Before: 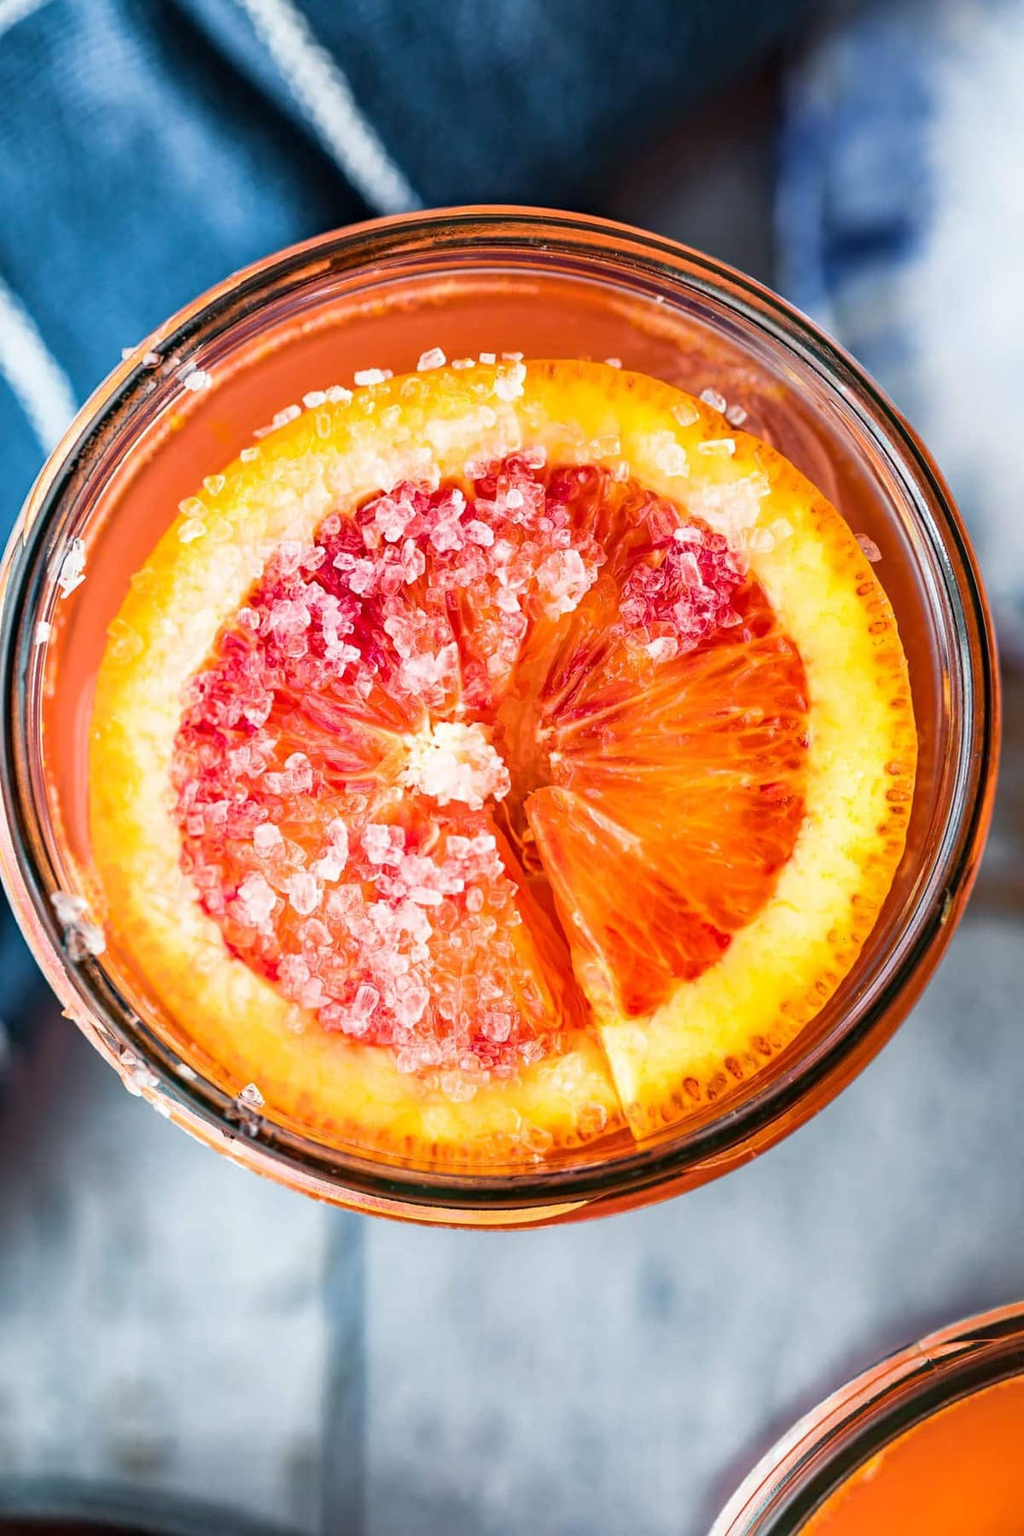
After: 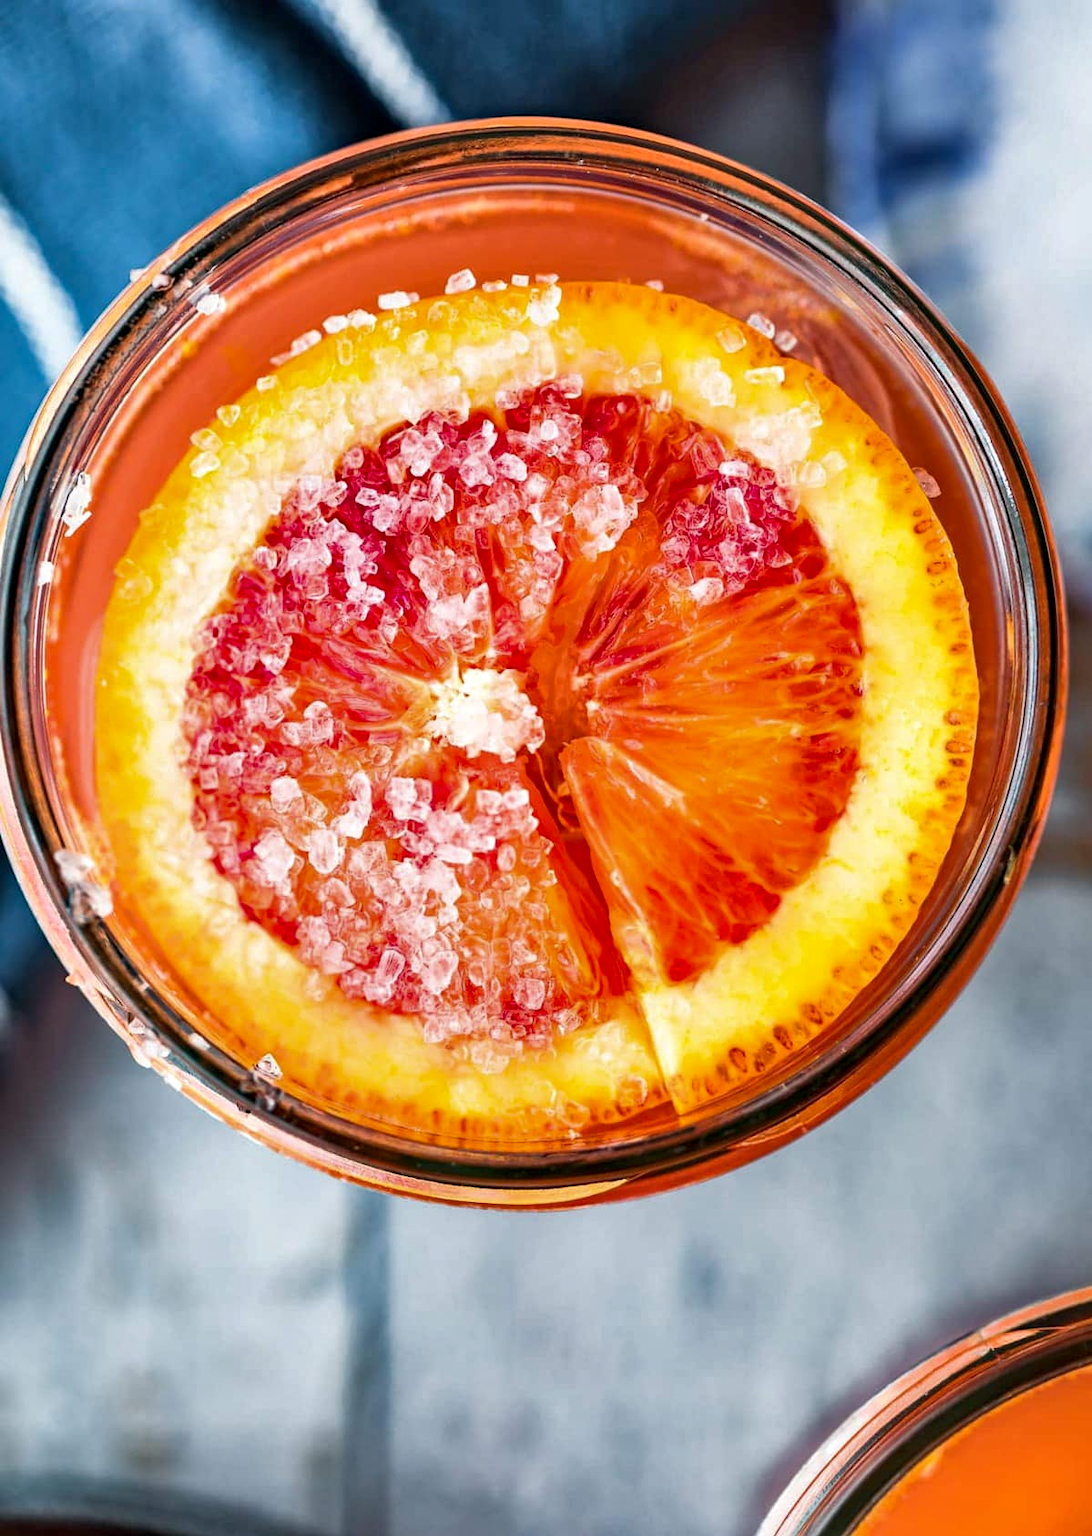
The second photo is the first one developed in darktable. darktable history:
contrast equalizer: octaves 7, y [[0.6 ×6], [0.55 ×6], [0 ×6], [0 ×6], [0 ×6]], mix 0.15
crop and rotate: top 6.25%
shadows and highlights: low approximation 0.01, soften with gaussian
